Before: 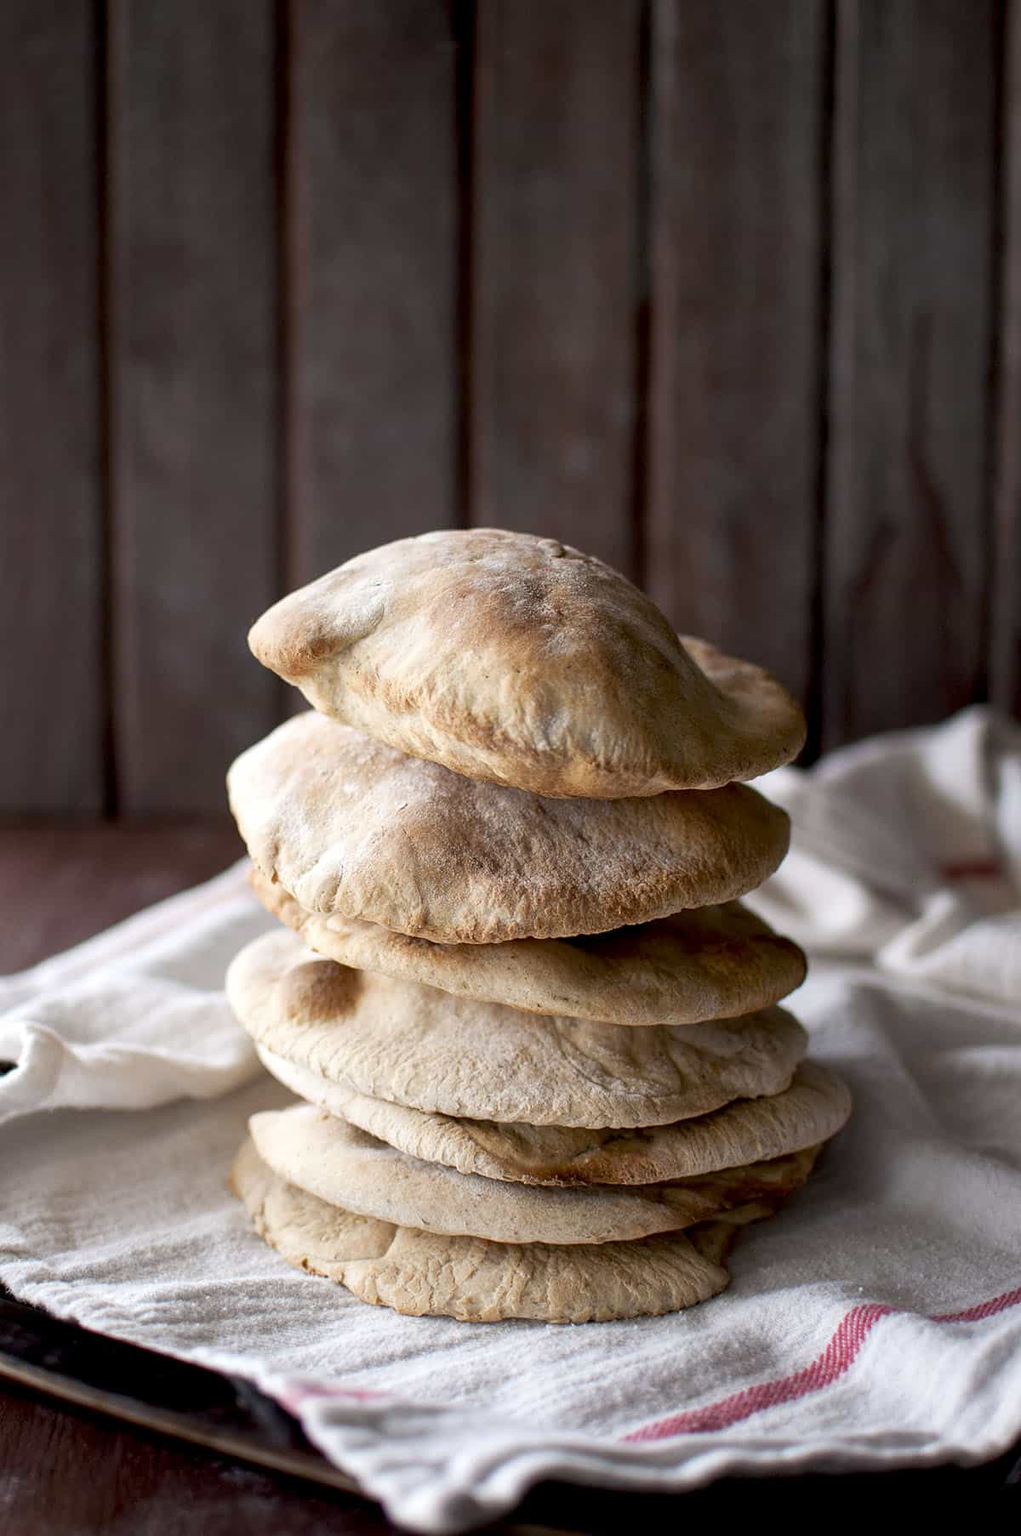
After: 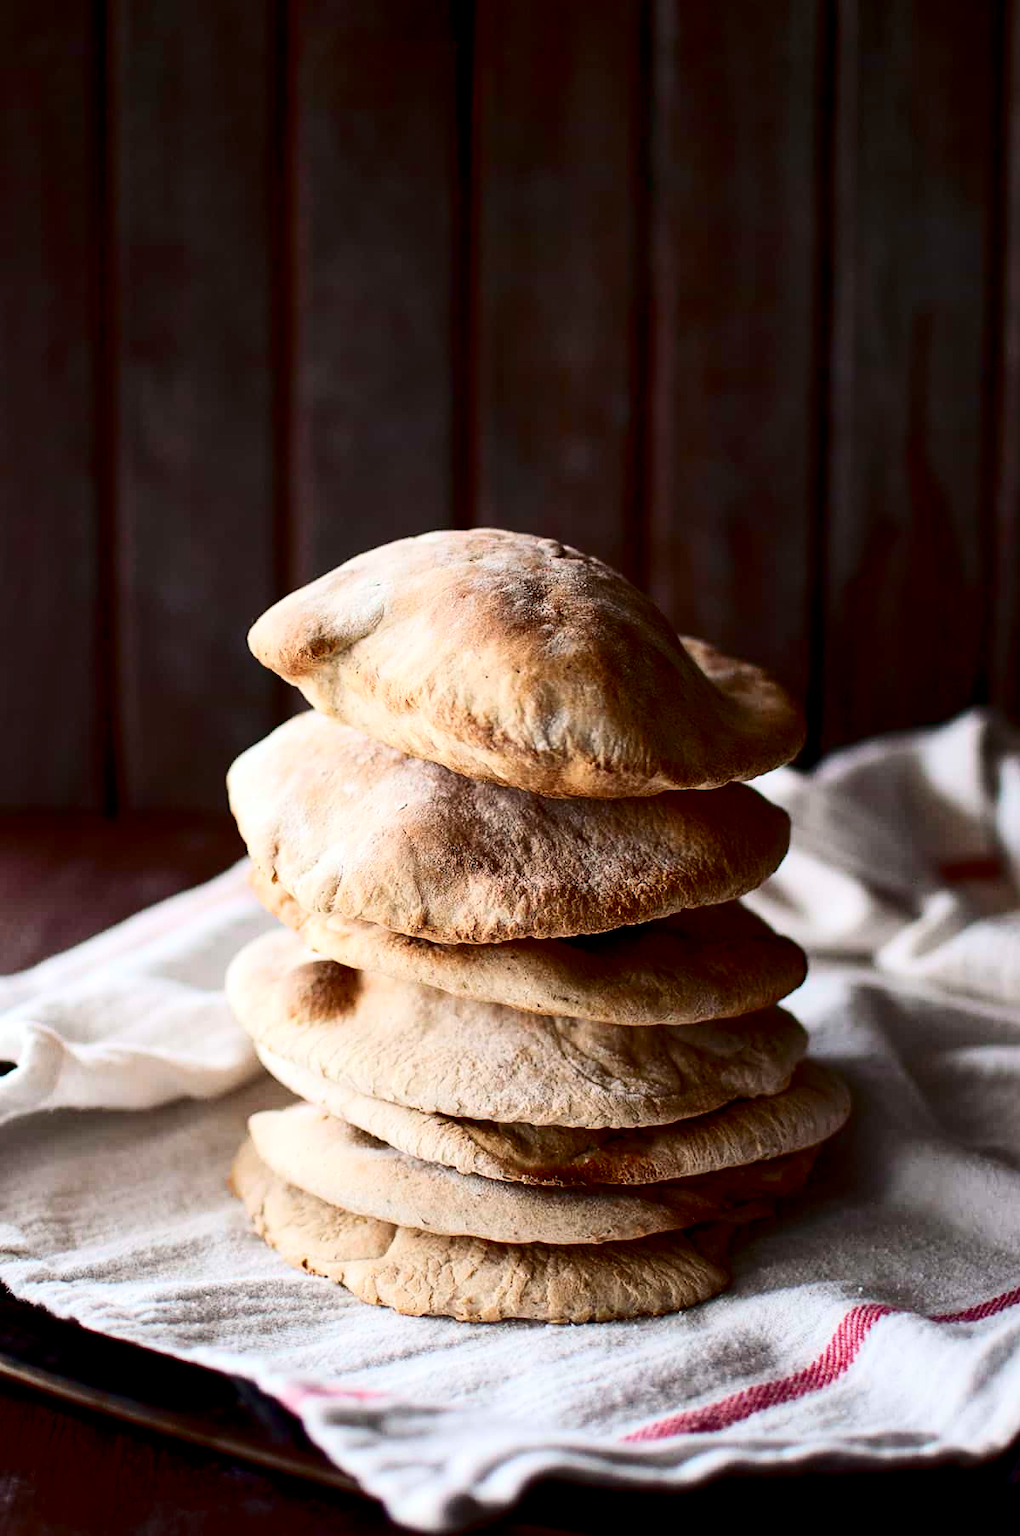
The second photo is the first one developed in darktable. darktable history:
color correction: highlights a* -0.309, highlights b* -0.086
contrast brightness saturation: contrast 0.241, brightness -0.239, saturation 0.147
tone curve: curves: ch0 [(0, 0) (0.003, 0.004) (0.011, 0.015) (0.025, 0.033) (0.044, 0.058) (0.069, 0.091) (0.1, 0.131) (0.136, 0.179) (0.177, 0.233) (0.224, 0.296) (0.277, 0.364) (0.335, 0.434) (0.399, 0.511) (0.468, 0.584) (0.543, 0.656) (0.623, 0.729) (0.709, 0.799) (0.801, 0.874) (0.898, 0.936) (1, 1)], color space Lab, independent channels, preserve colors none
